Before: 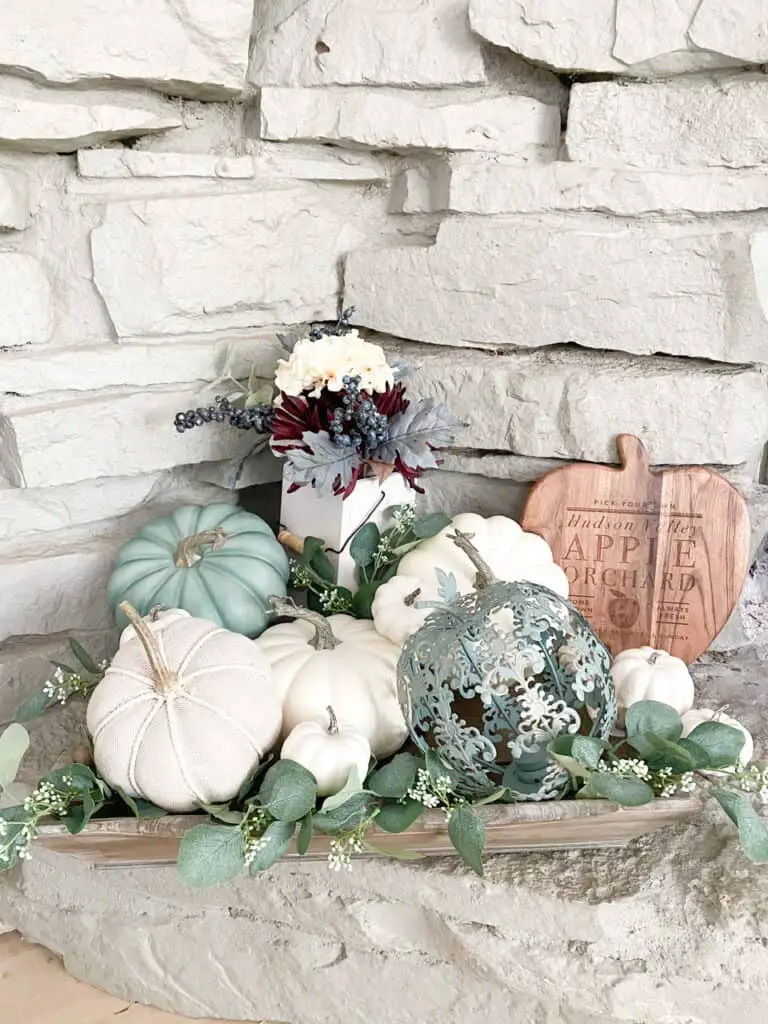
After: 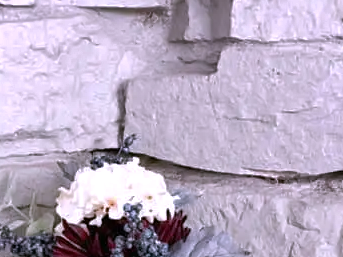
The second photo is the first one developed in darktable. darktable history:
rgb curve: curves: ch0 [(0, 0) (0.175, 0.154) (0.785, 0.663) (1, 1)]
crop: left 28.64%, top 16.832%, right 26.637%, bottom 58.055%
white balance: red 1.042, blue 1.17
shadows and highlights: shadows 12, white point adjustment 1.2, soften with gaussian
